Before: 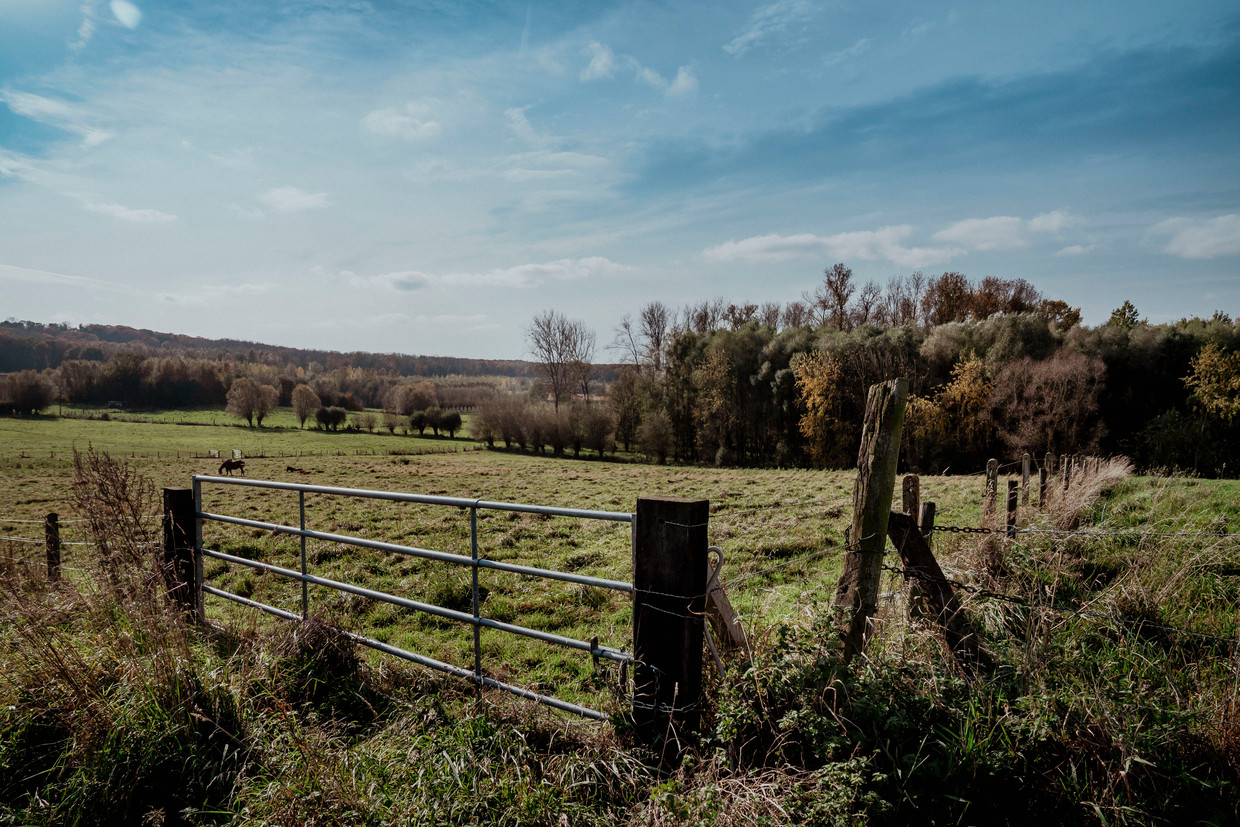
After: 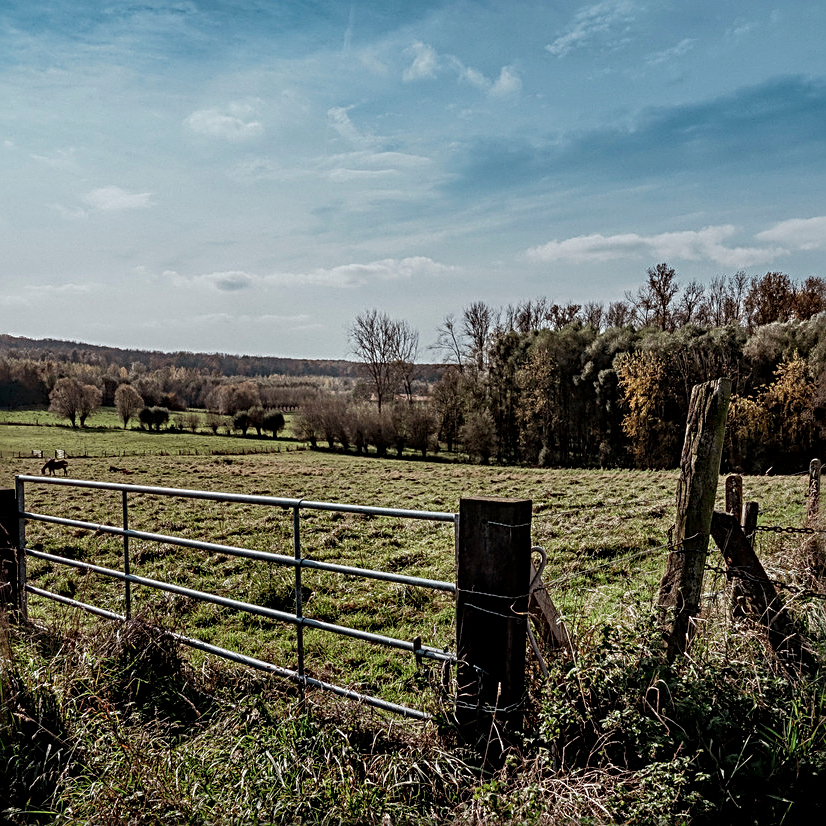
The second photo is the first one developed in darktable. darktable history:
local contrast: on, module defaults
crop and rotate: left 14.292%, right 19.041%
sharpen: radius 3.025, amount 0.757
contrast brightness saturation: saturation -0.05
